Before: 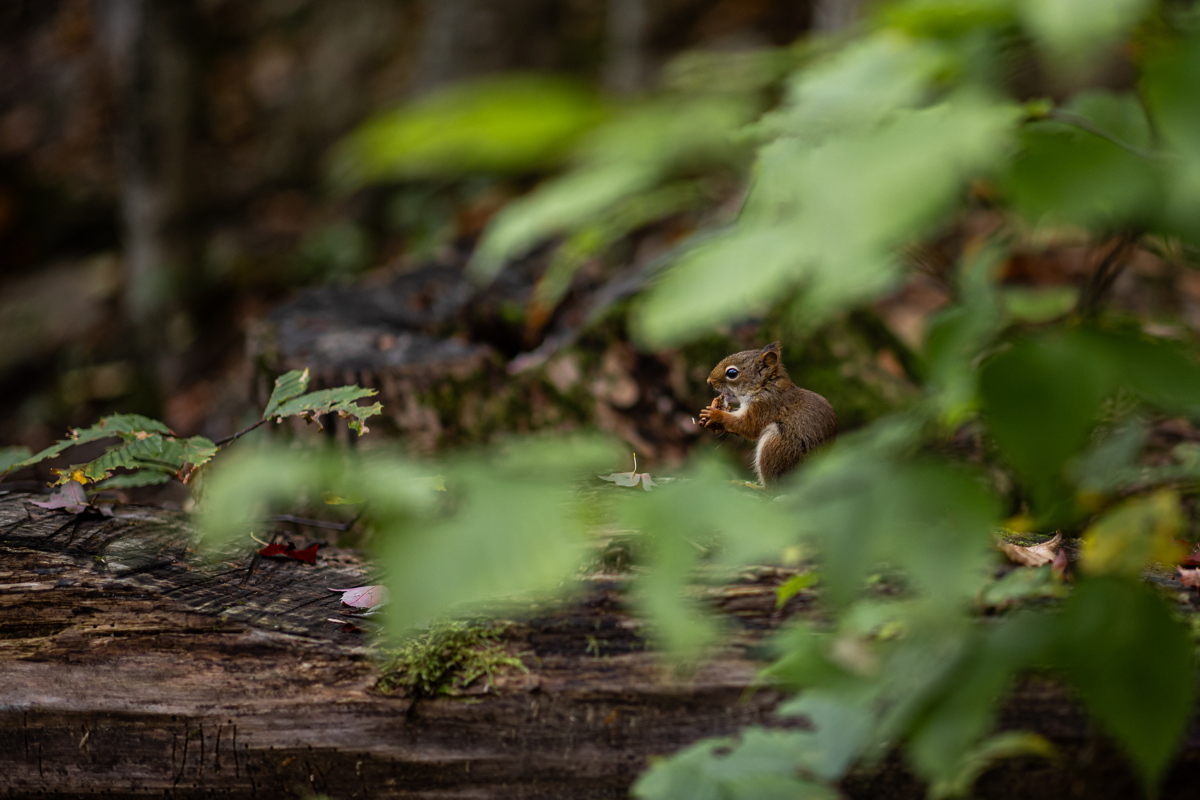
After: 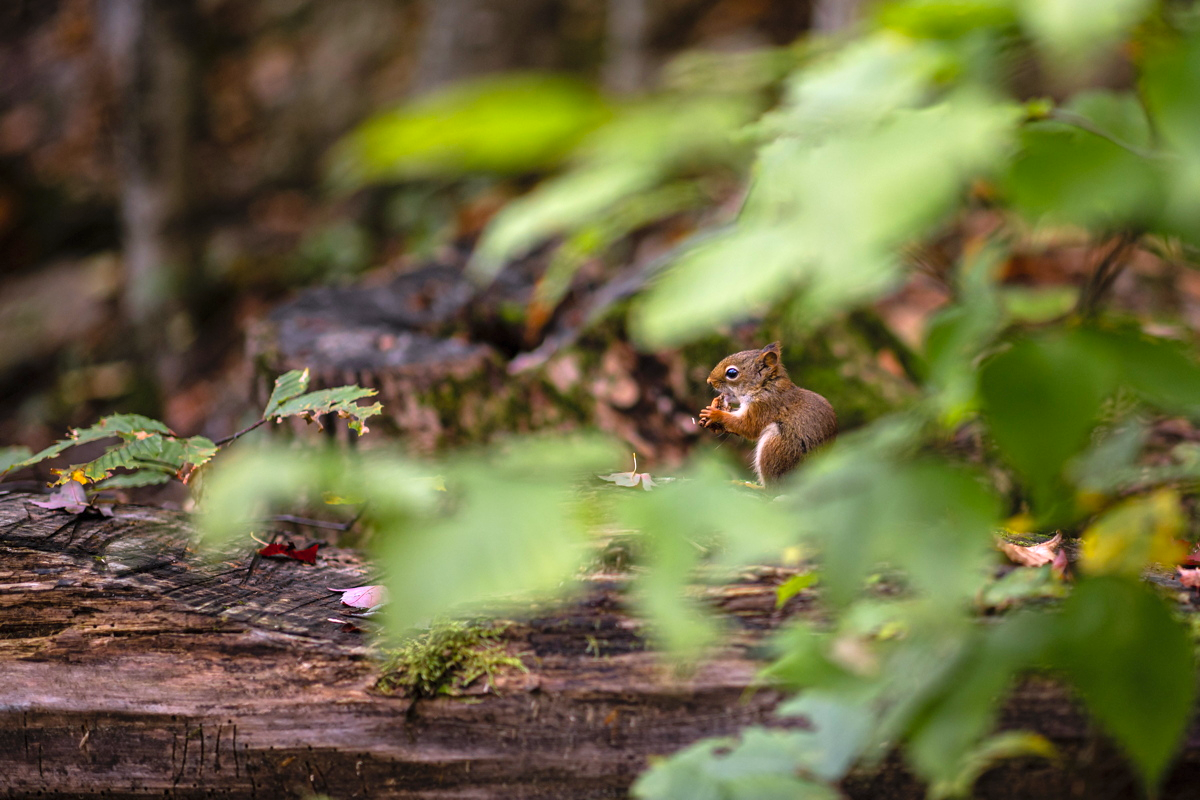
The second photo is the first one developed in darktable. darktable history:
white balance: red 1.066, blue 1.119
exposure: exposure 0.648 EV, compensate highlight preservation false
contrast brightness saturation: brightness 0.09, saturation 0.19
